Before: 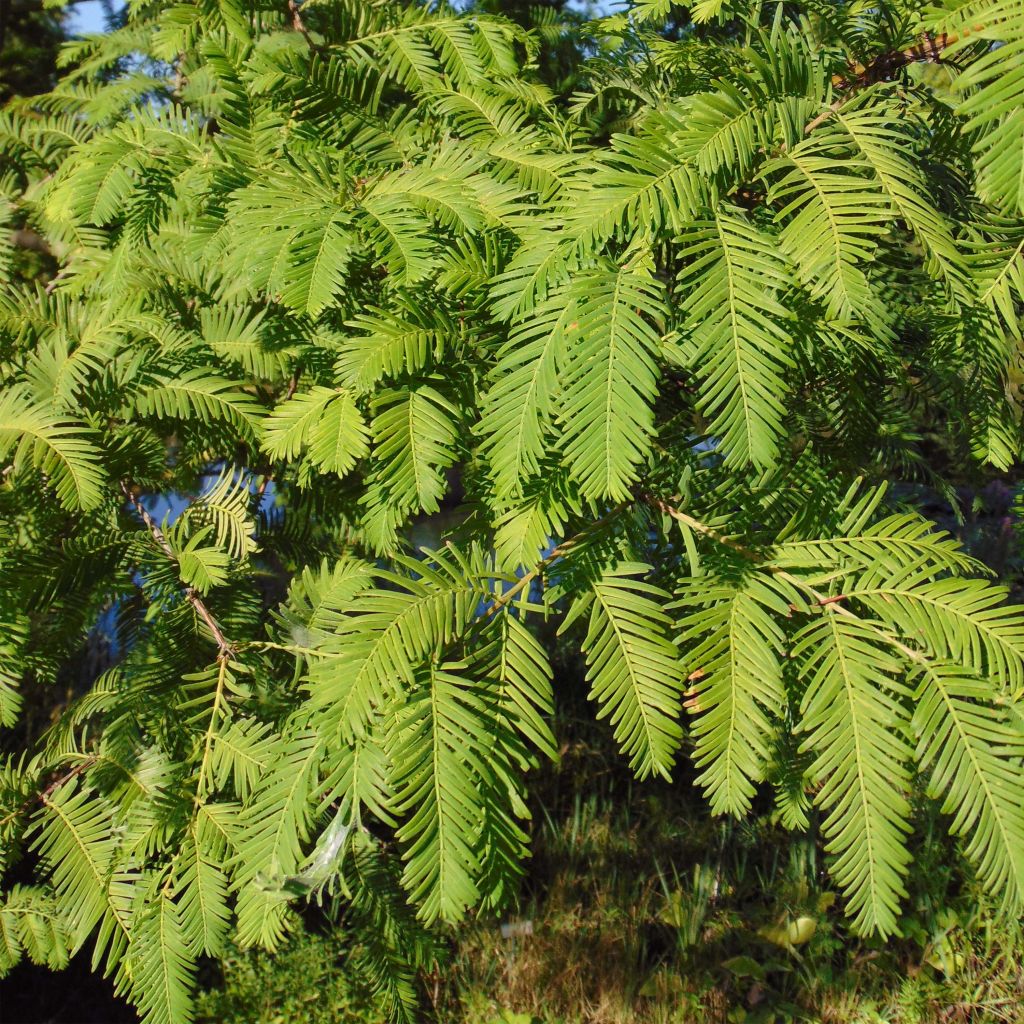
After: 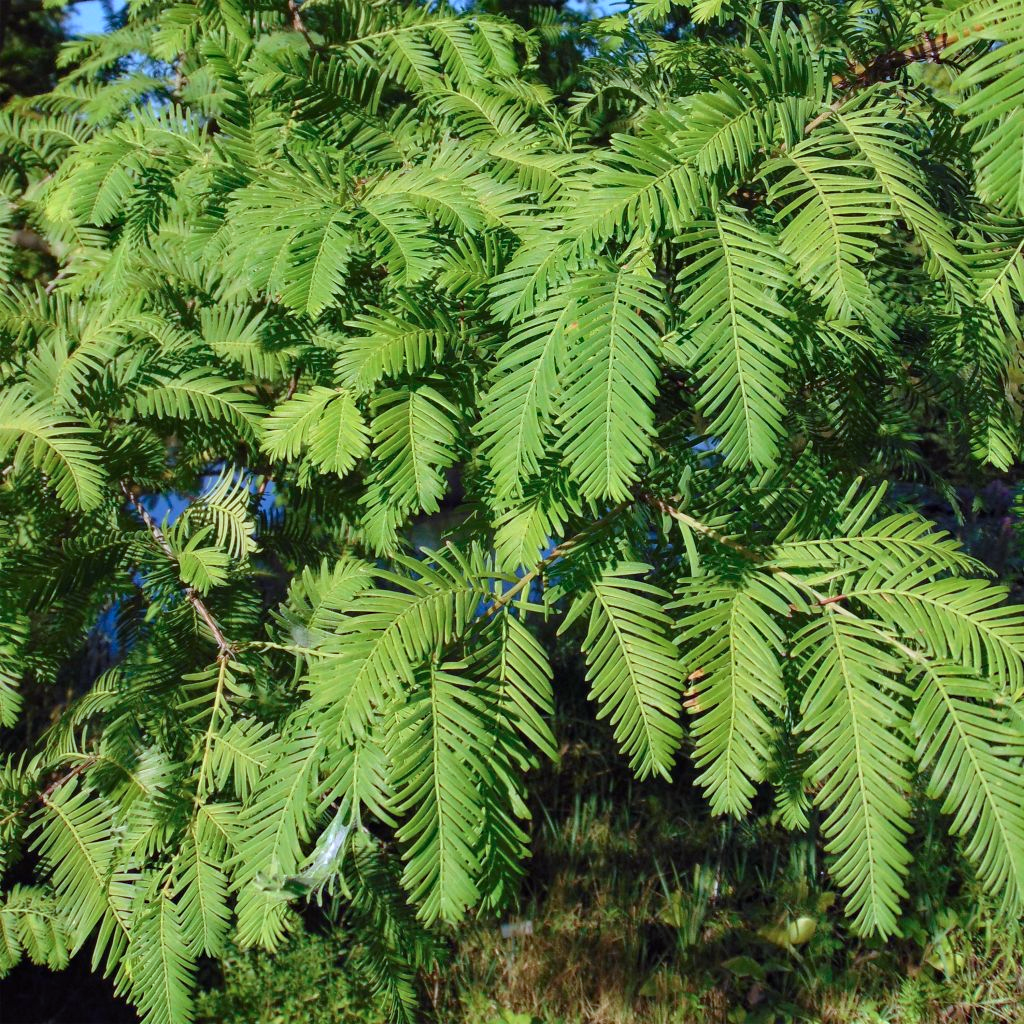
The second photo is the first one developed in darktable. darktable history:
haze removal: compatibility mode true, adaptive false
color calibration: gray › normalize channels true, x 0.381, y 0.391, temperature 4087.39 K, gamut compression 0.011
